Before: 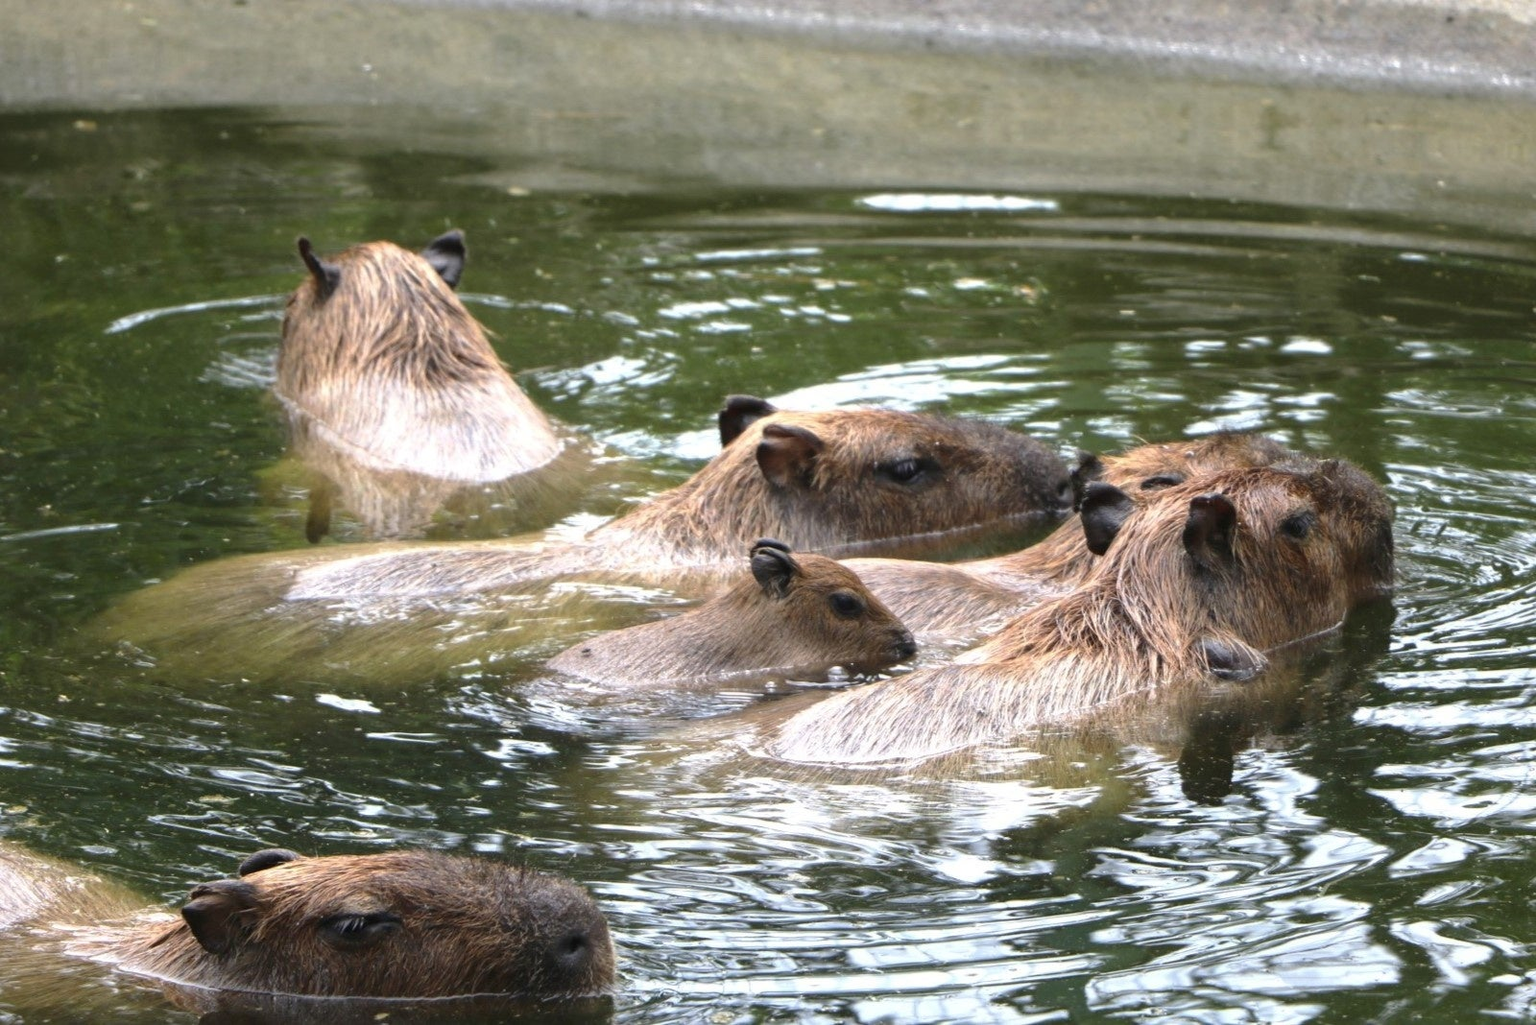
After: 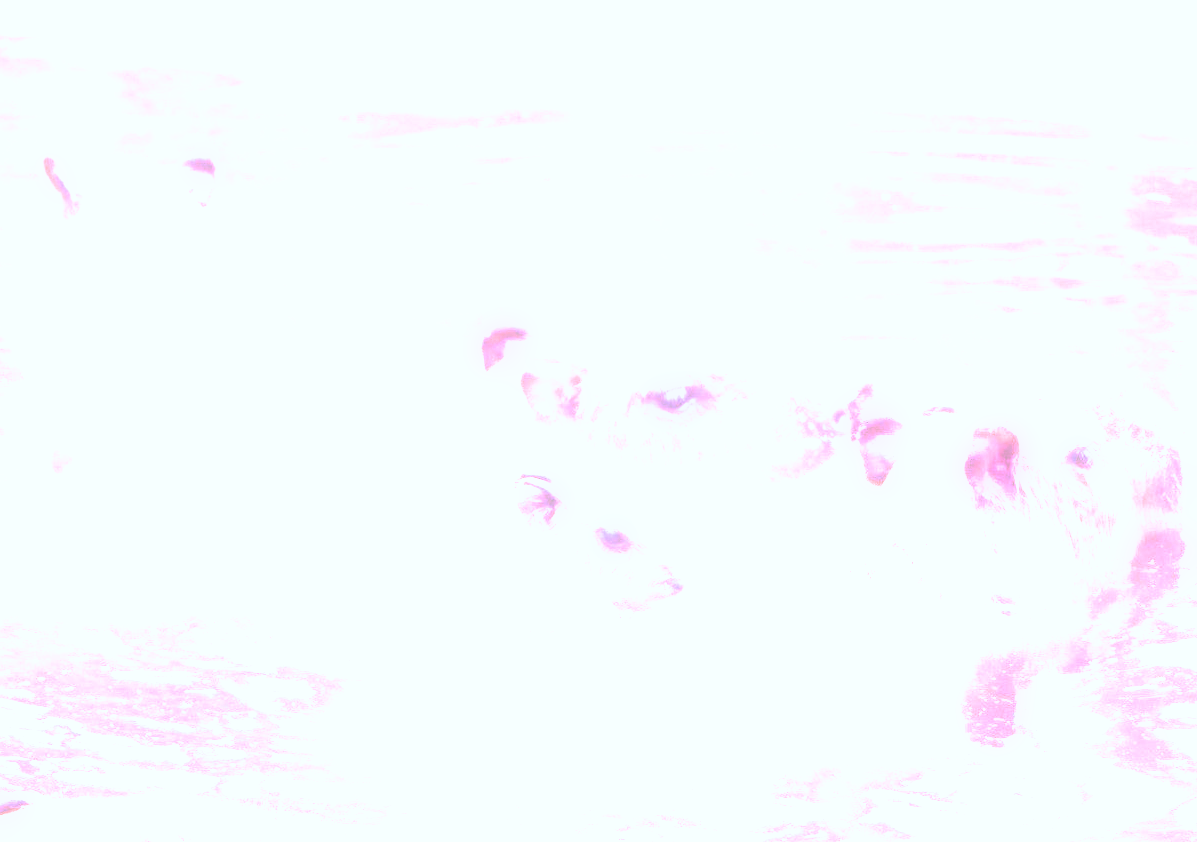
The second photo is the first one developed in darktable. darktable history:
crop: left 16.768%, top 8.653%, right 8.362%, bottom 12.485%
filmic rgb: black relative exposure -11.88 EV, white relative exposure 5.43 EV, threshold 3 EV, hardness 4.49, latitude 50%, contrast 1.14, color science v5 (2021), contrast in shadows safe, contrast in highlights safe, enable highlight reconstruction true
color correction: highlights a* -2.24, highlights b* -18.1
exposure: black level correction 0, exposure 1 EV, compensate highlight preservation false
white balance: red 8, blue 8
soften: on, module defaults
